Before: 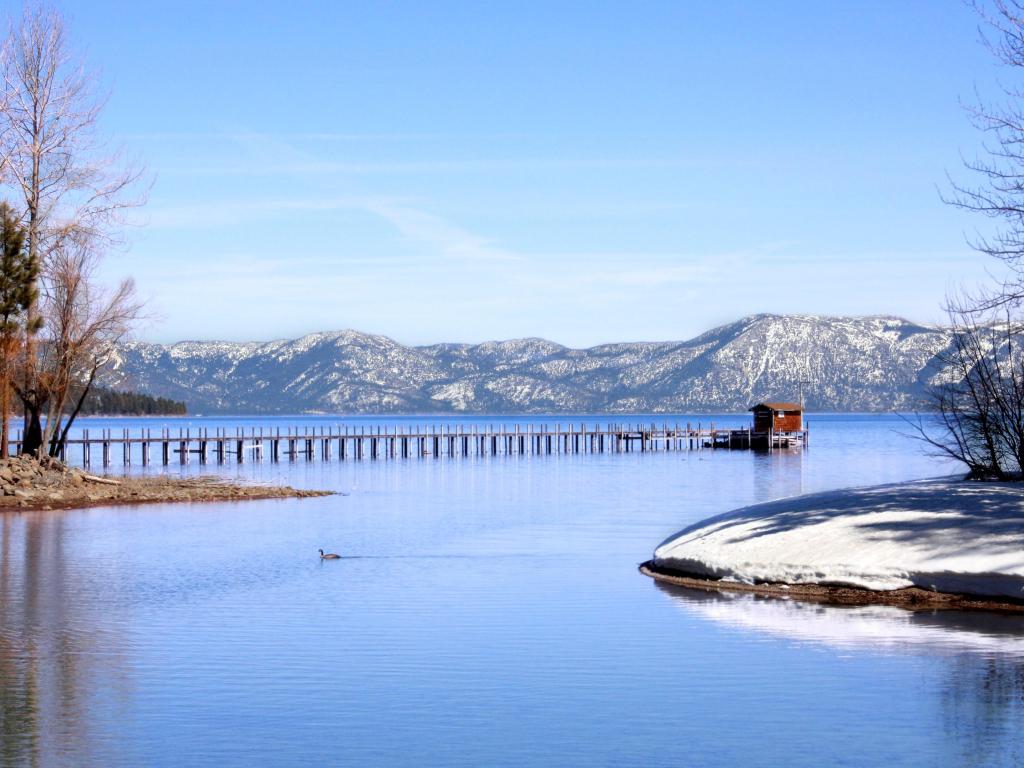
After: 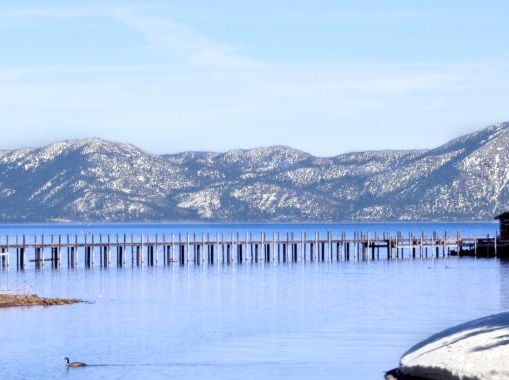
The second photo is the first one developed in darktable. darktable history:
crop: left 24.888%, top 25.054%, right 25.384%, bottom 25.463%
